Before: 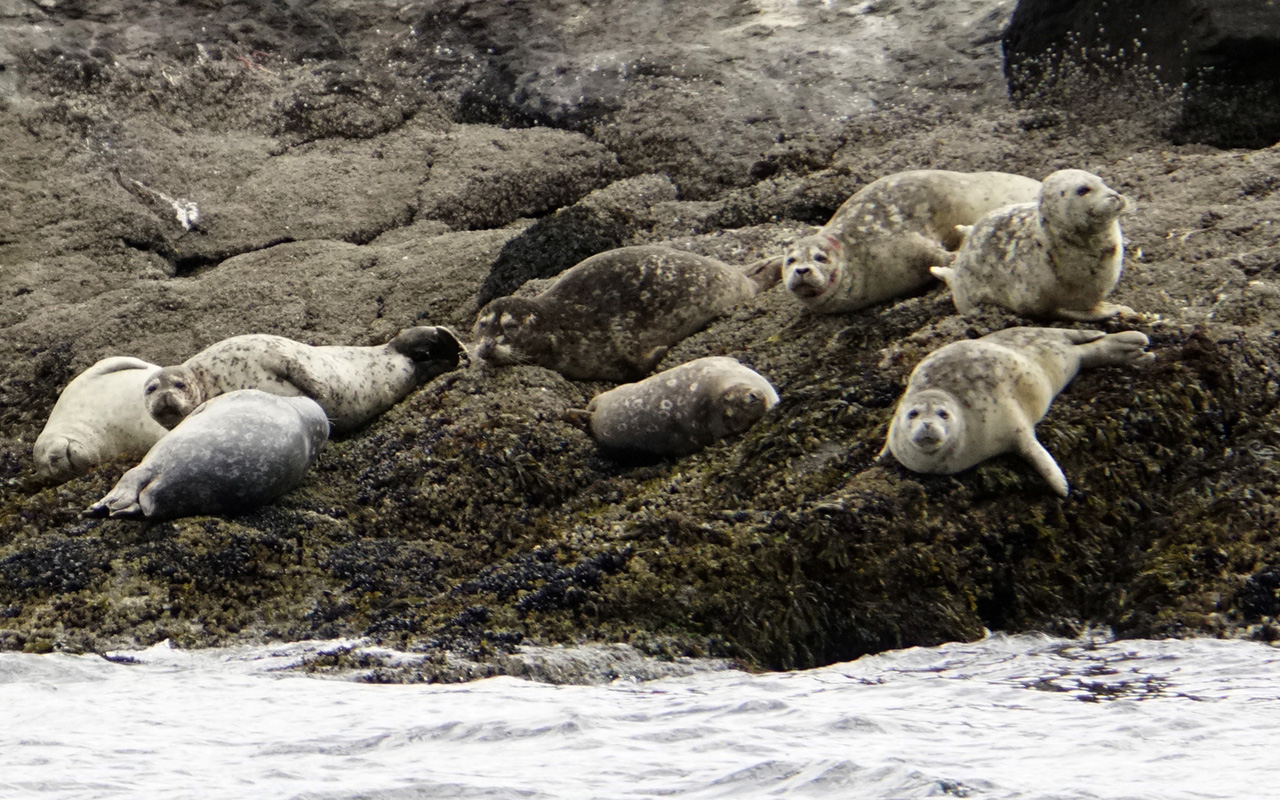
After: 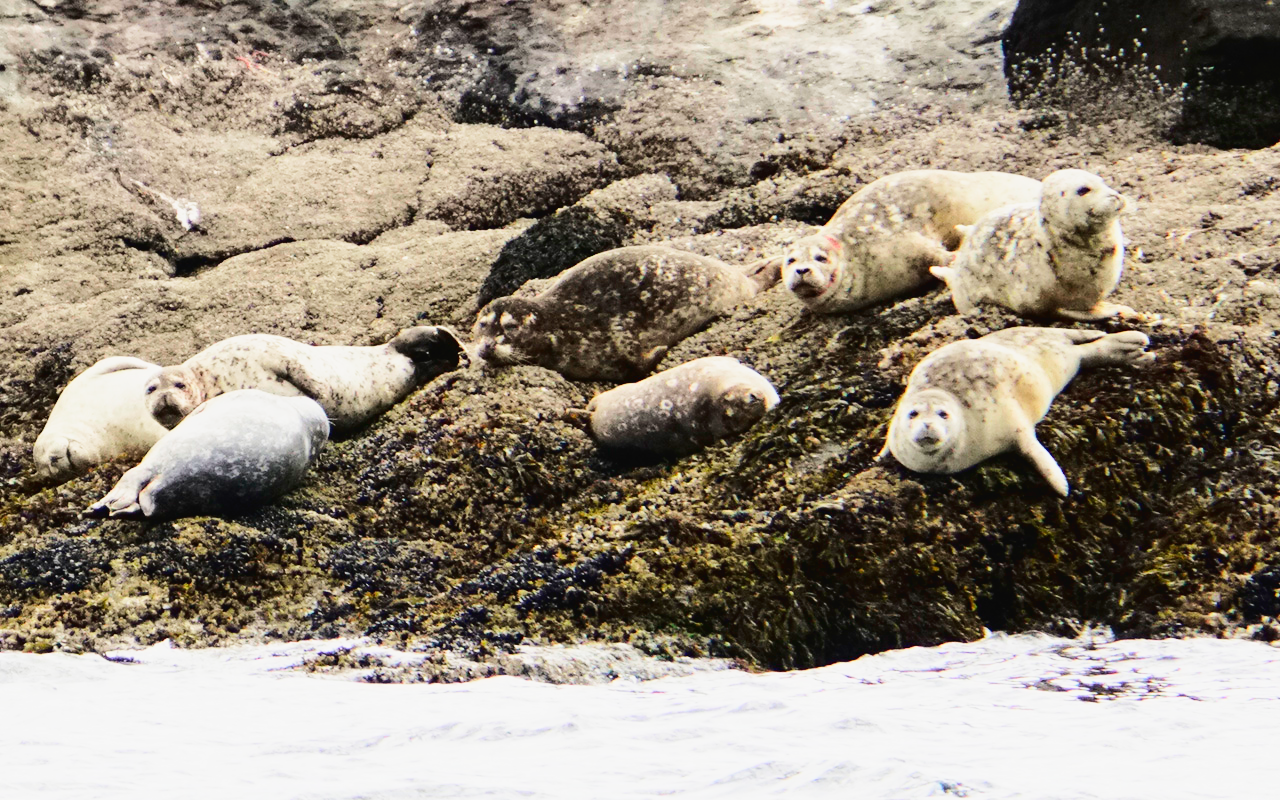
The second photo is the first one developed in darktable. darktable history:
base curve: curves: ch0 [(0, 0) (0.088, 0.125) (0.176, 0.251) (0.354, 0.501) (0.613, 0.749) (1, 0.877)], preserve colors none
tone curve: curves: ch0 [(0, 0.026) (0.146, 0.158) (0.272, 0.34) (0.453, 0.627) (0.687, 0.829) (1, 1)], color space Lab, linked channels, preserve colors none
